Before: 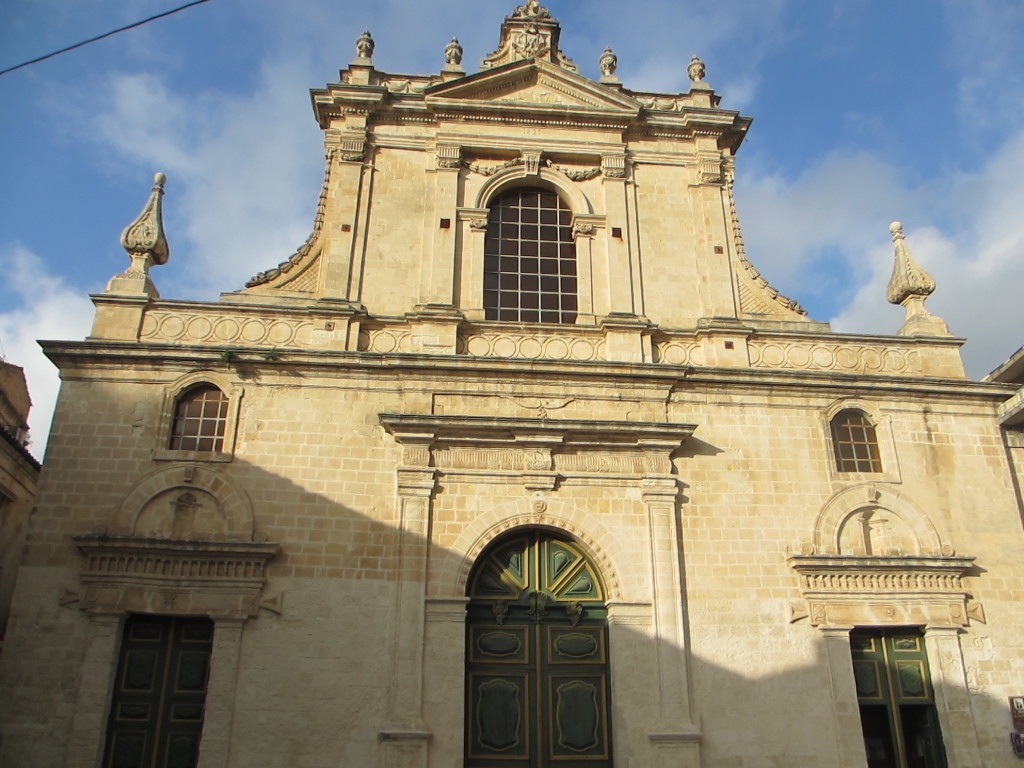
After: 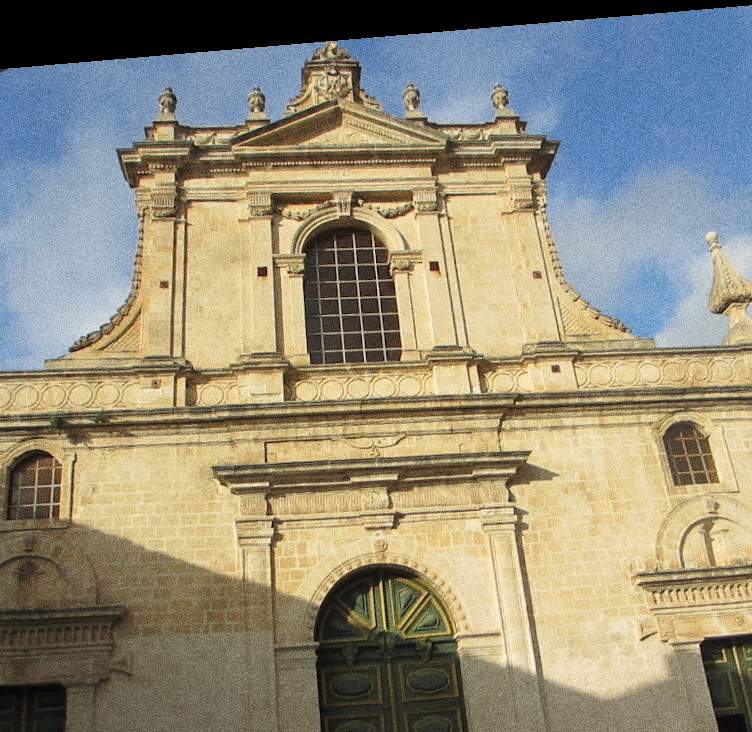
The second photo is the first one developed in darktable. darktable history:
rotate and perspective: rotation -4.86°, automatic cropping off
grain: strength 49.07%
crop: left 18.479%, right 12.2%, bottom 13.971%
